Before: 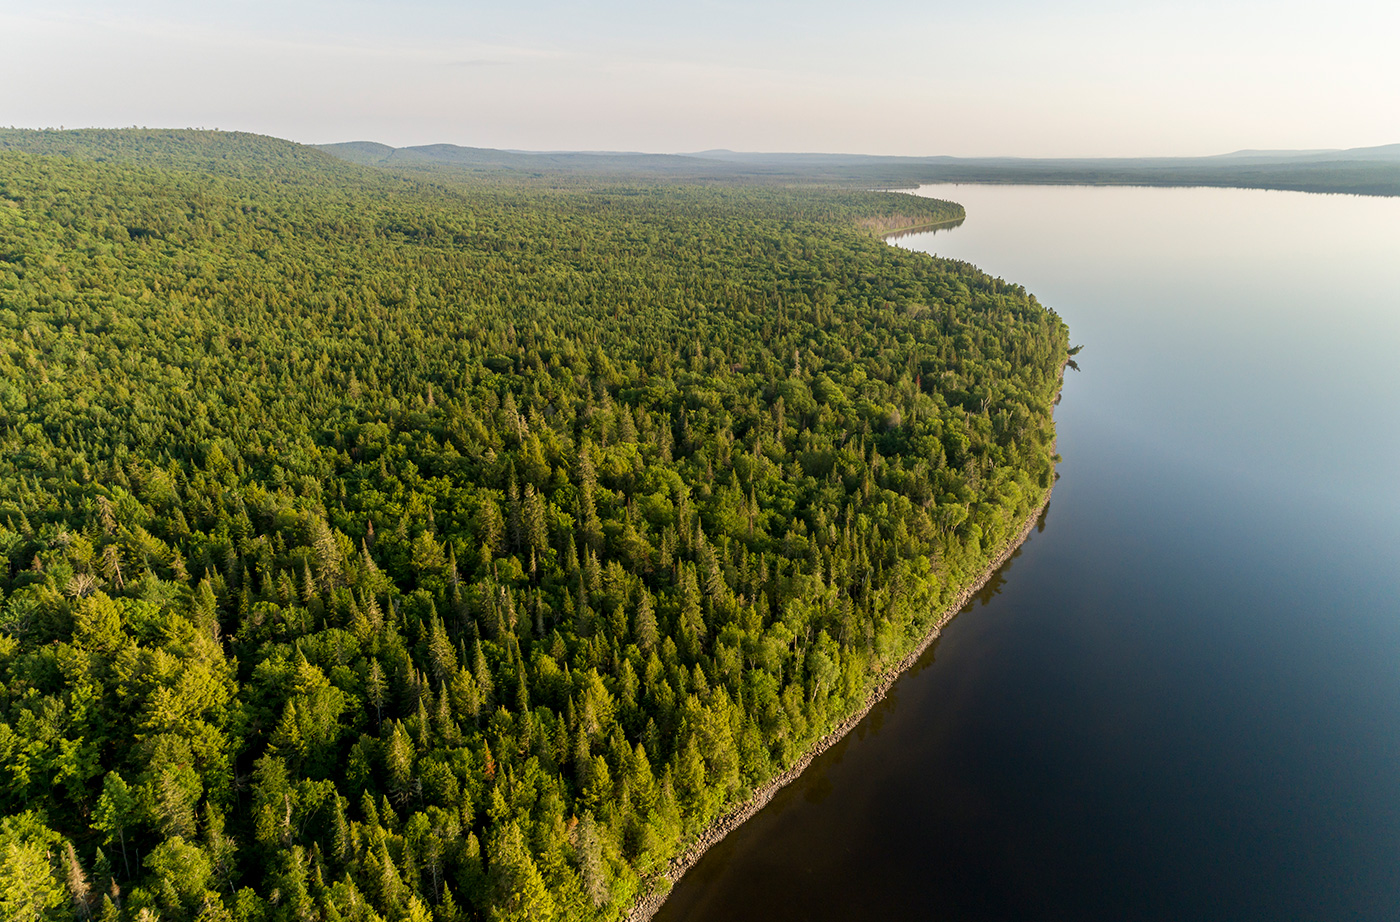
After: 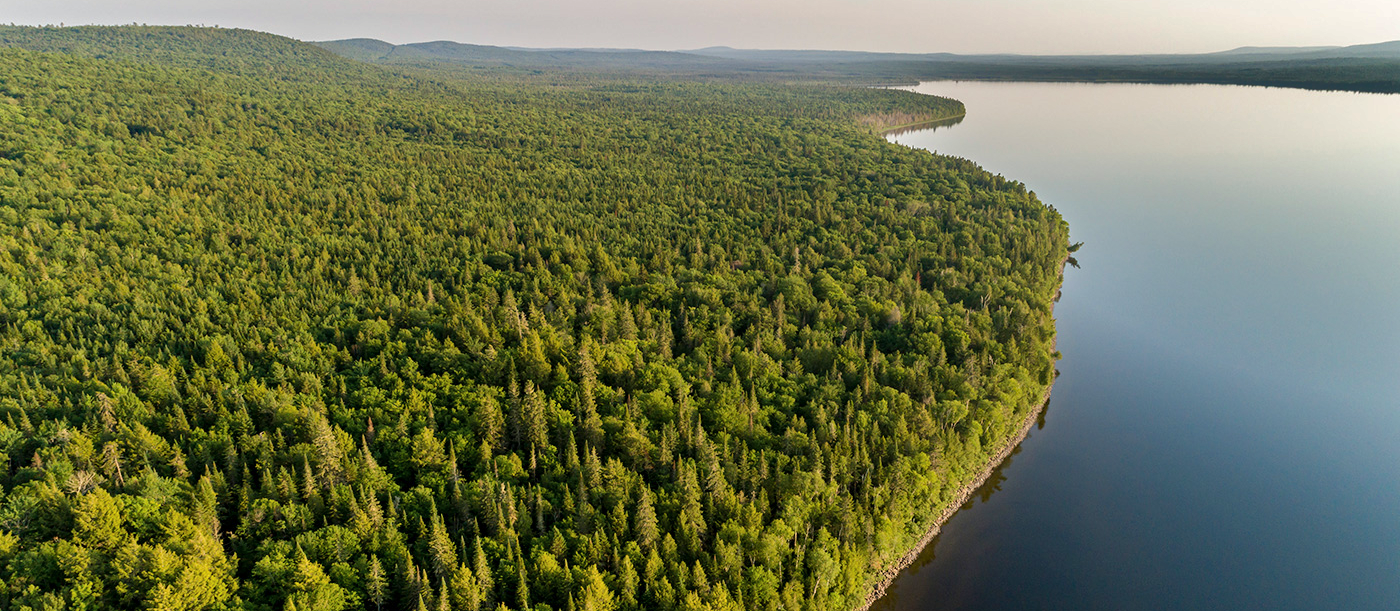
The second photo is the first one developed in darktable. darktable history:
crop: top 11.177%, bottom 22.528%
shadows and highlights: highlights color adjustment 52.73%, soften with gaussian
haze removal: compatibility mode true
